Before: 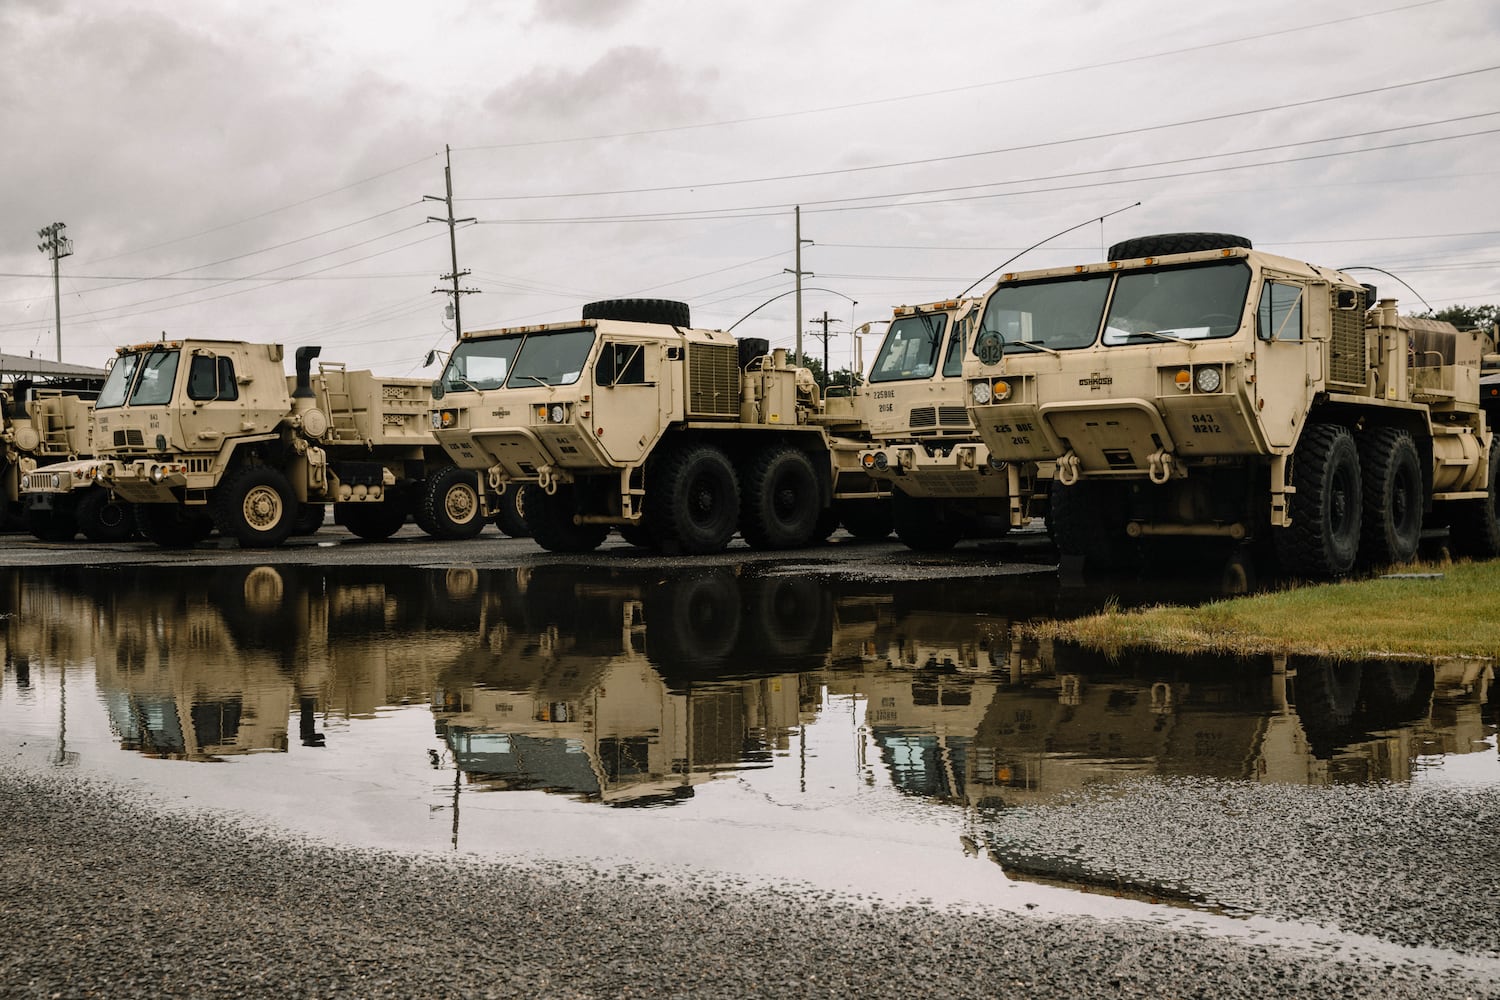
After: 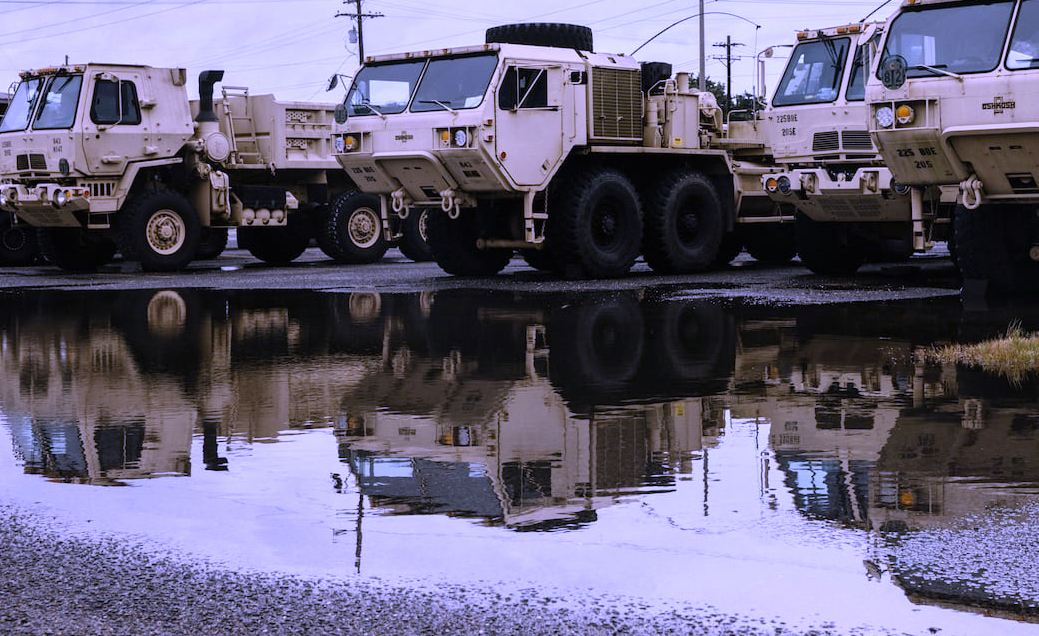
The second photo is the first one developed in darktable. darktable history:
white balance: red 0.98, blue 1.61
crop: left 6.488%, top 27.668%, right 24.183%, bottom 8.656%
